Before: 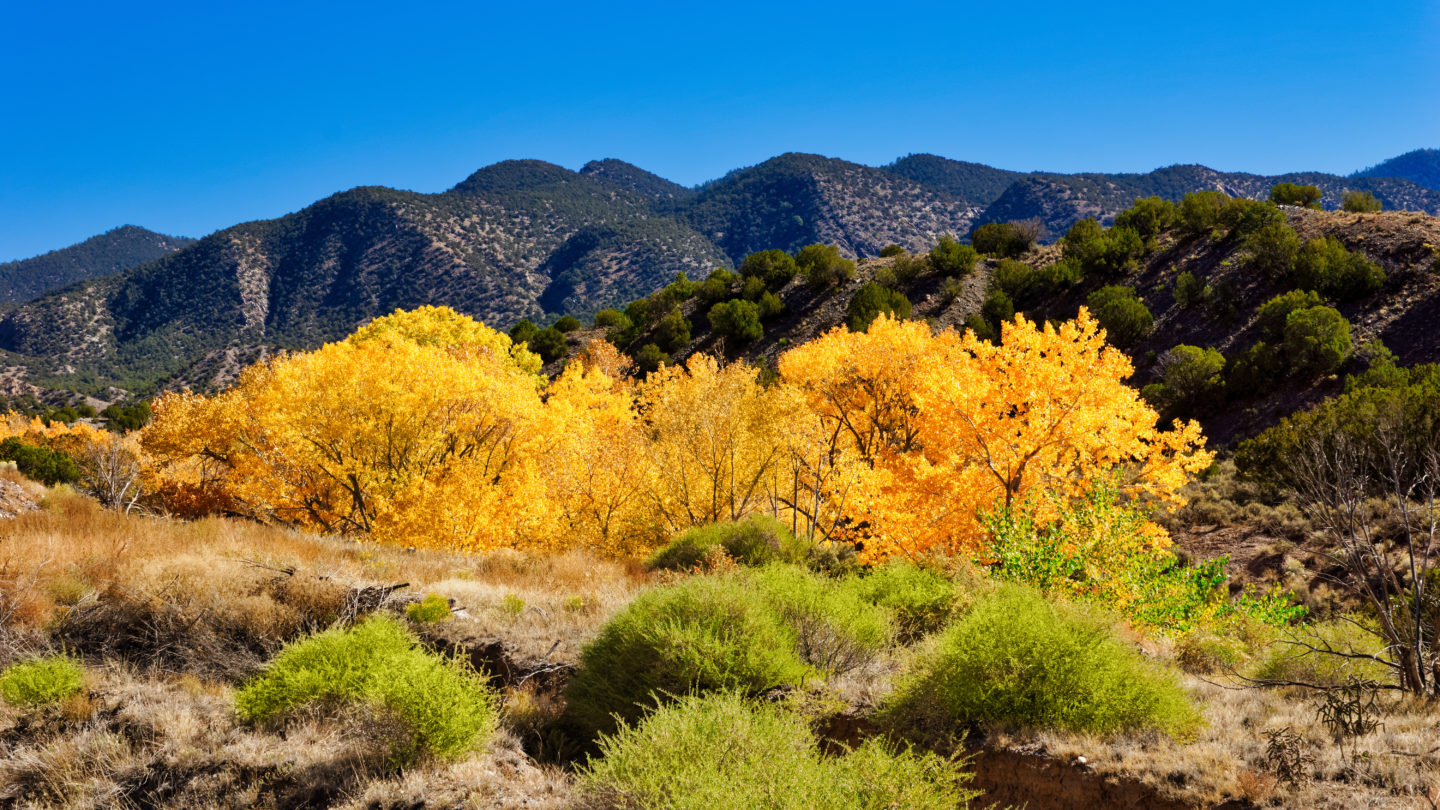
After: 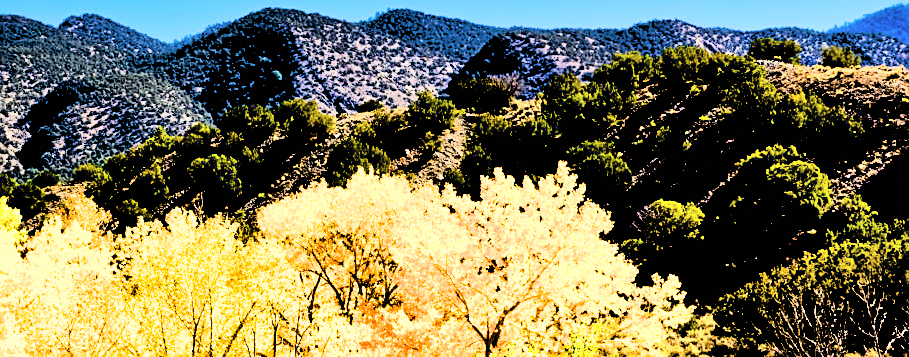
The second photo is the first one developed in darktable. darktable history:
haze removal: strength -0.052, compatibility mode true, adaptive false
sharpen: on, module defaults
shadows and highlights: shadows 39.27, highlights -52.28, low approximation 0.01, soften with gaussian
exposure: black level correction 0.035, exposure 0.901 EV, compensate highlight preservation false
crop: left 36.247%, top 17.902%, right 0.626%, bottom 37.952%
tone curve: curves: ch0 [(0, 0) (0.004, 0) (0.133, 0.071) (0.325, 0.456) (0.832, 0.957) (1, 1)]
filmic rgb: black relative exposure -5.03 EV, white relative exposure 3.95 EV, hardness 2.88, contrast 1.298, highlights saturation mix -8.92%, color science v6 (2022)
contrast brightness saturation: contrast -0.077, brightness -0.039, saturation -0.114
